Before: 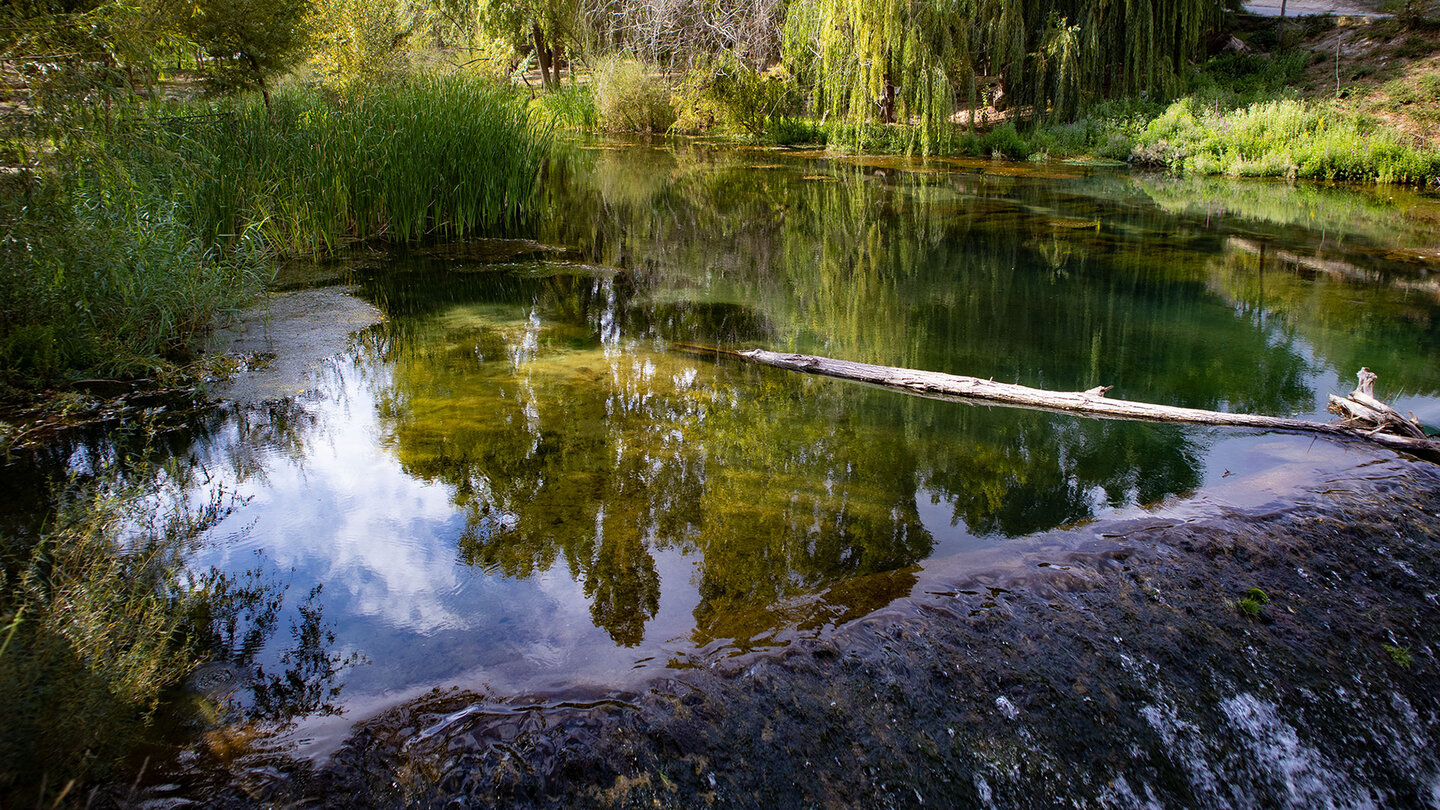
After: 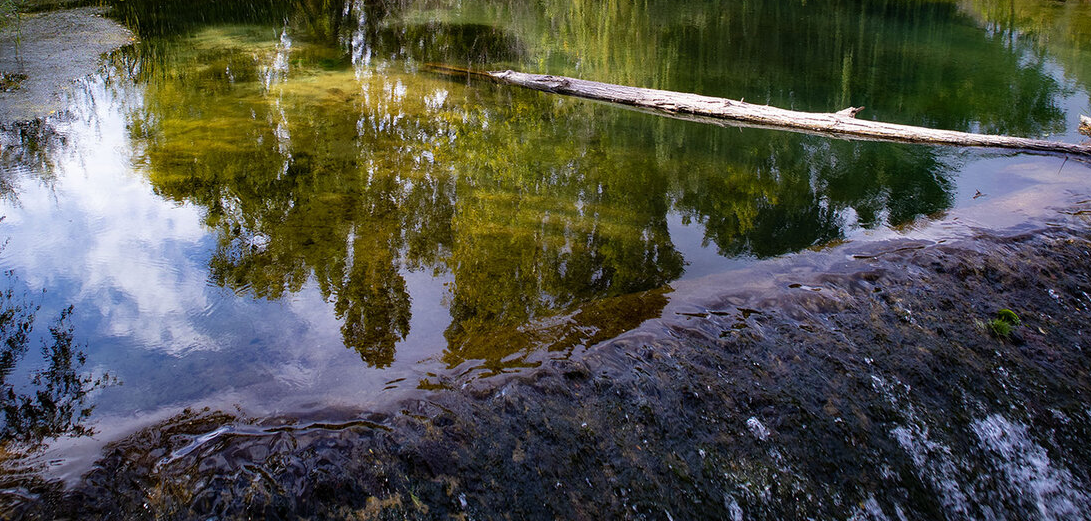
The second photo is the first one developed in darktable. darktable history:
crop and rotate: left 17.334%, top 34.55%, right 6.898%, bottom 1.031%
